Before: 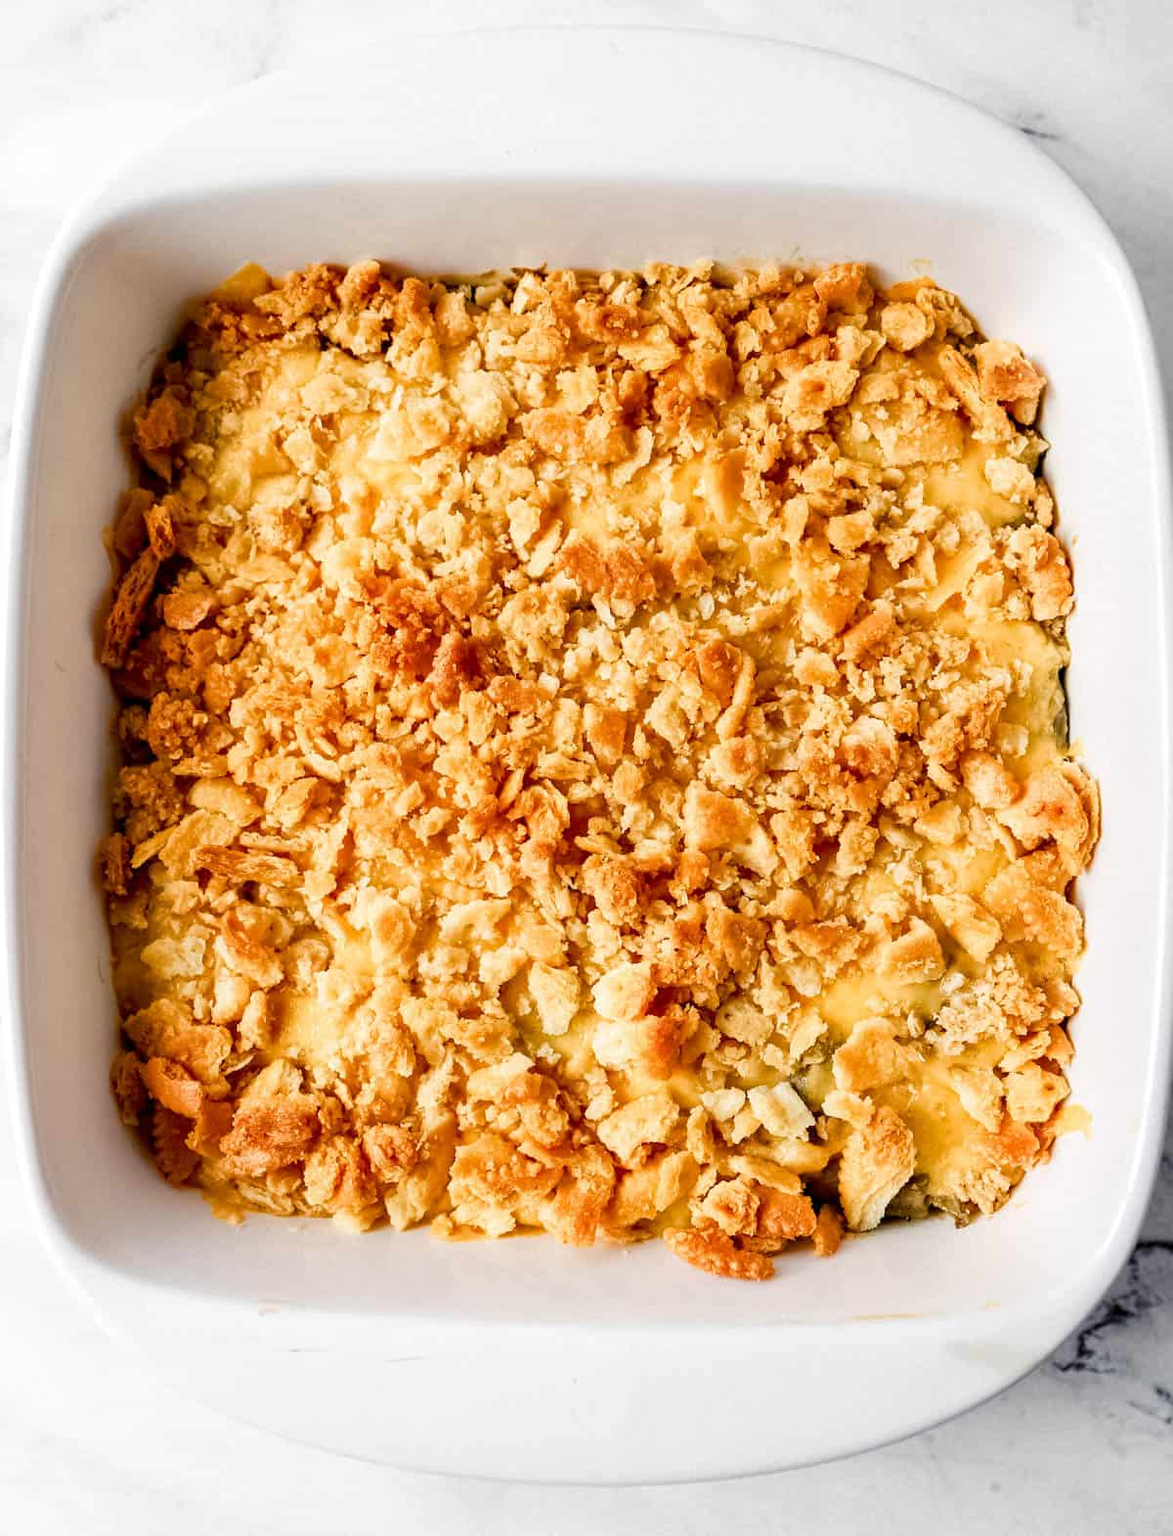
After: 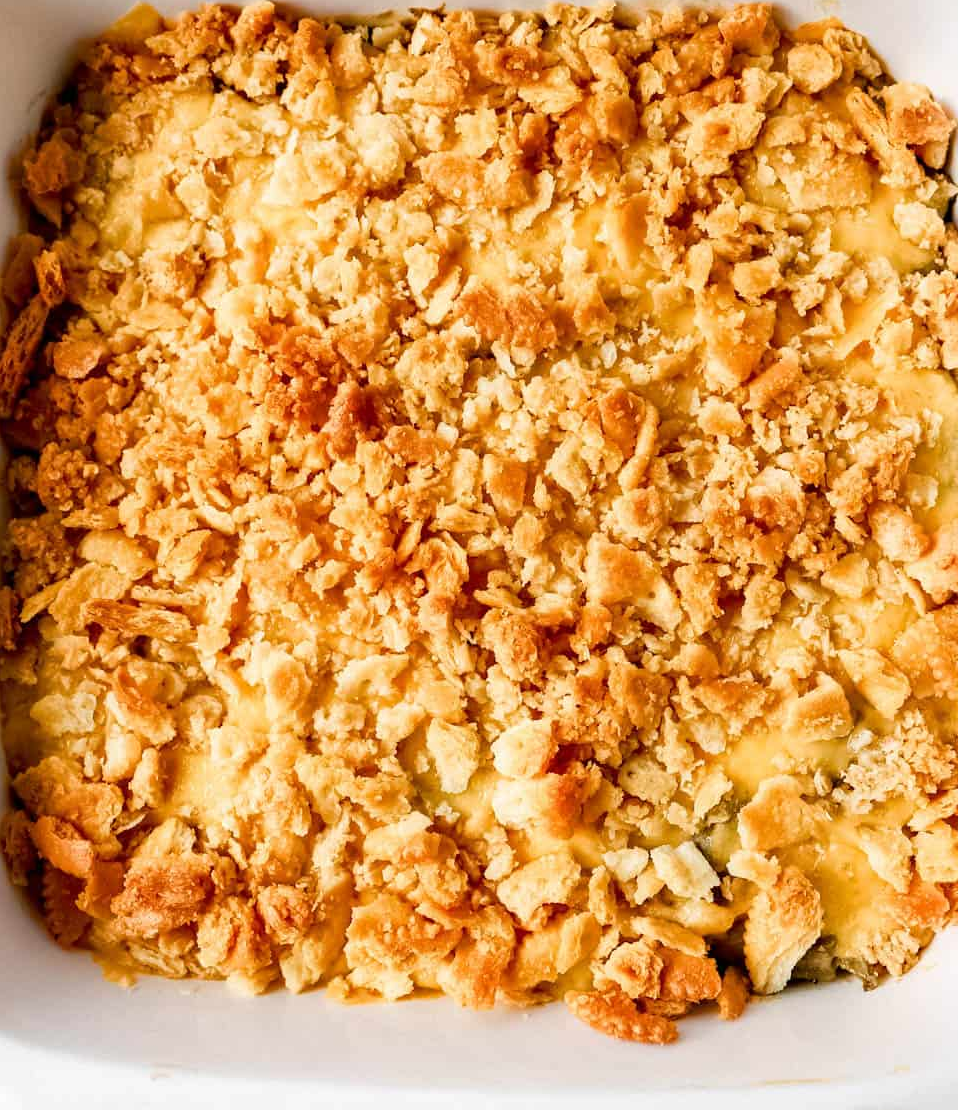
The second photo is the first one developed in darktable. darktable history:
crop: left 9.53%, top 16.947%, right 10.634%, bottom 12.404%
